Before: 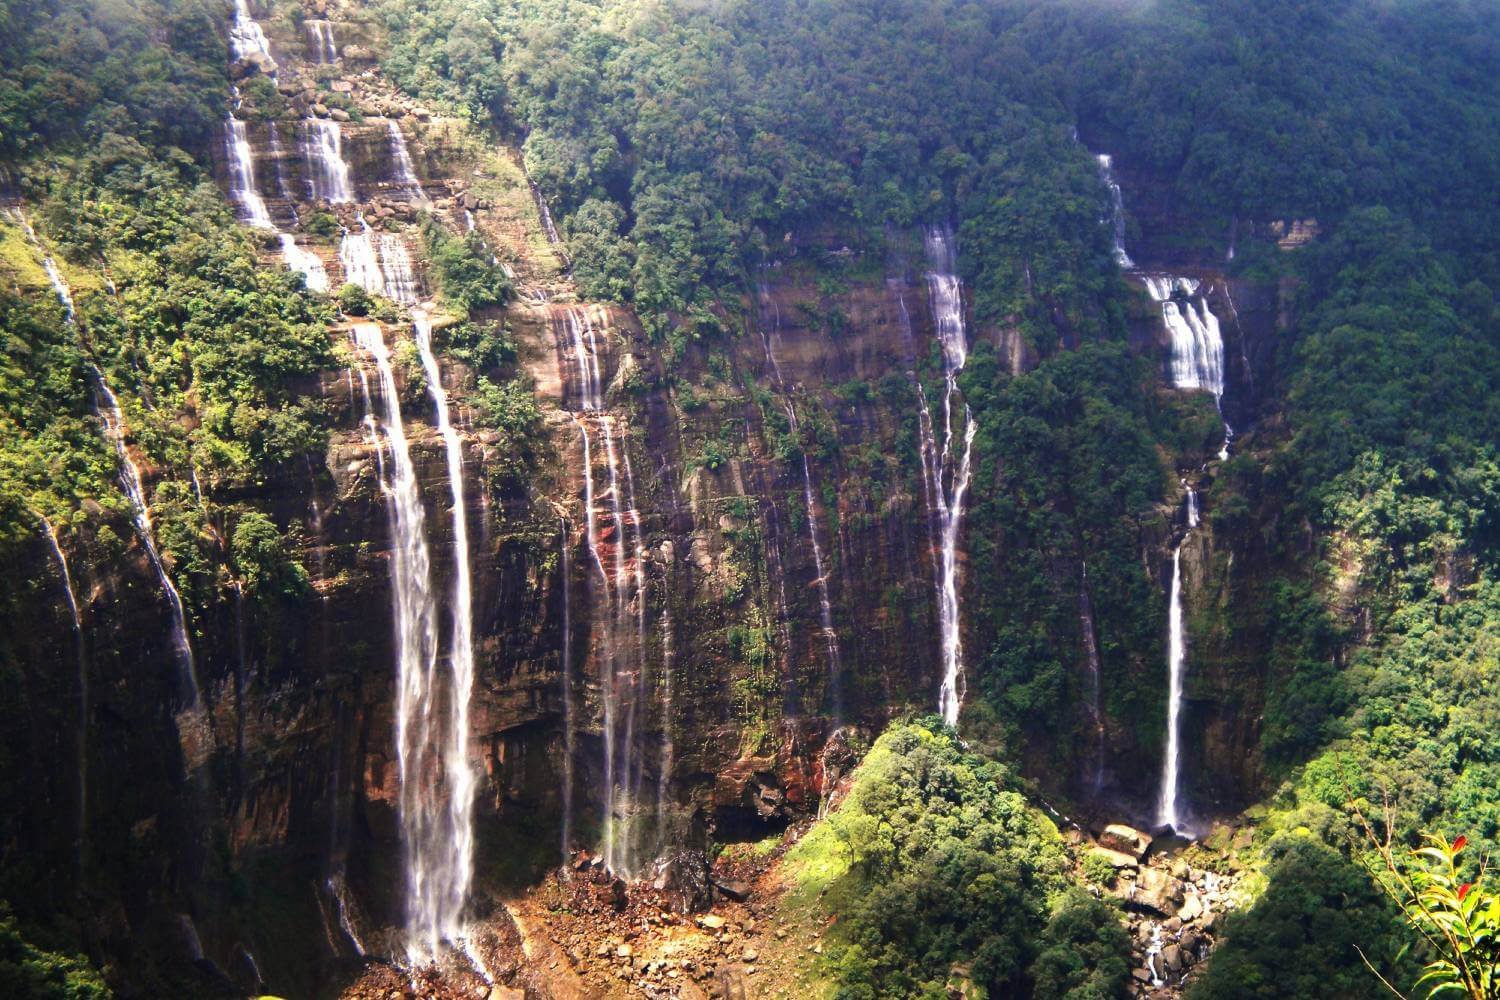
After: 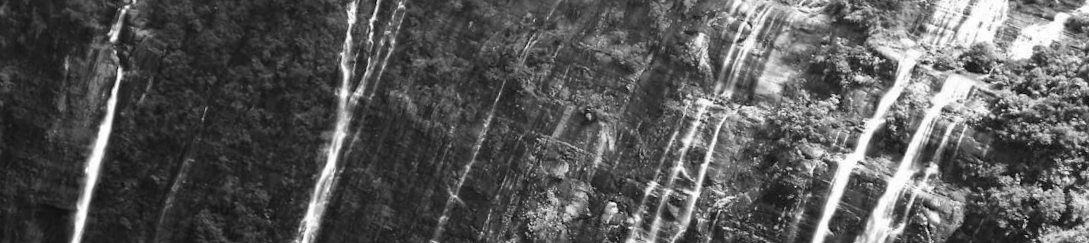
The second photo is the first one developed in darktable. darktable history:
crop and rotate: angle 16.12°, top 30.835%, bottom 35.653%
monochrome: a 1.94, b -0.638
haze removal: compatibility mode true, adaptive false
